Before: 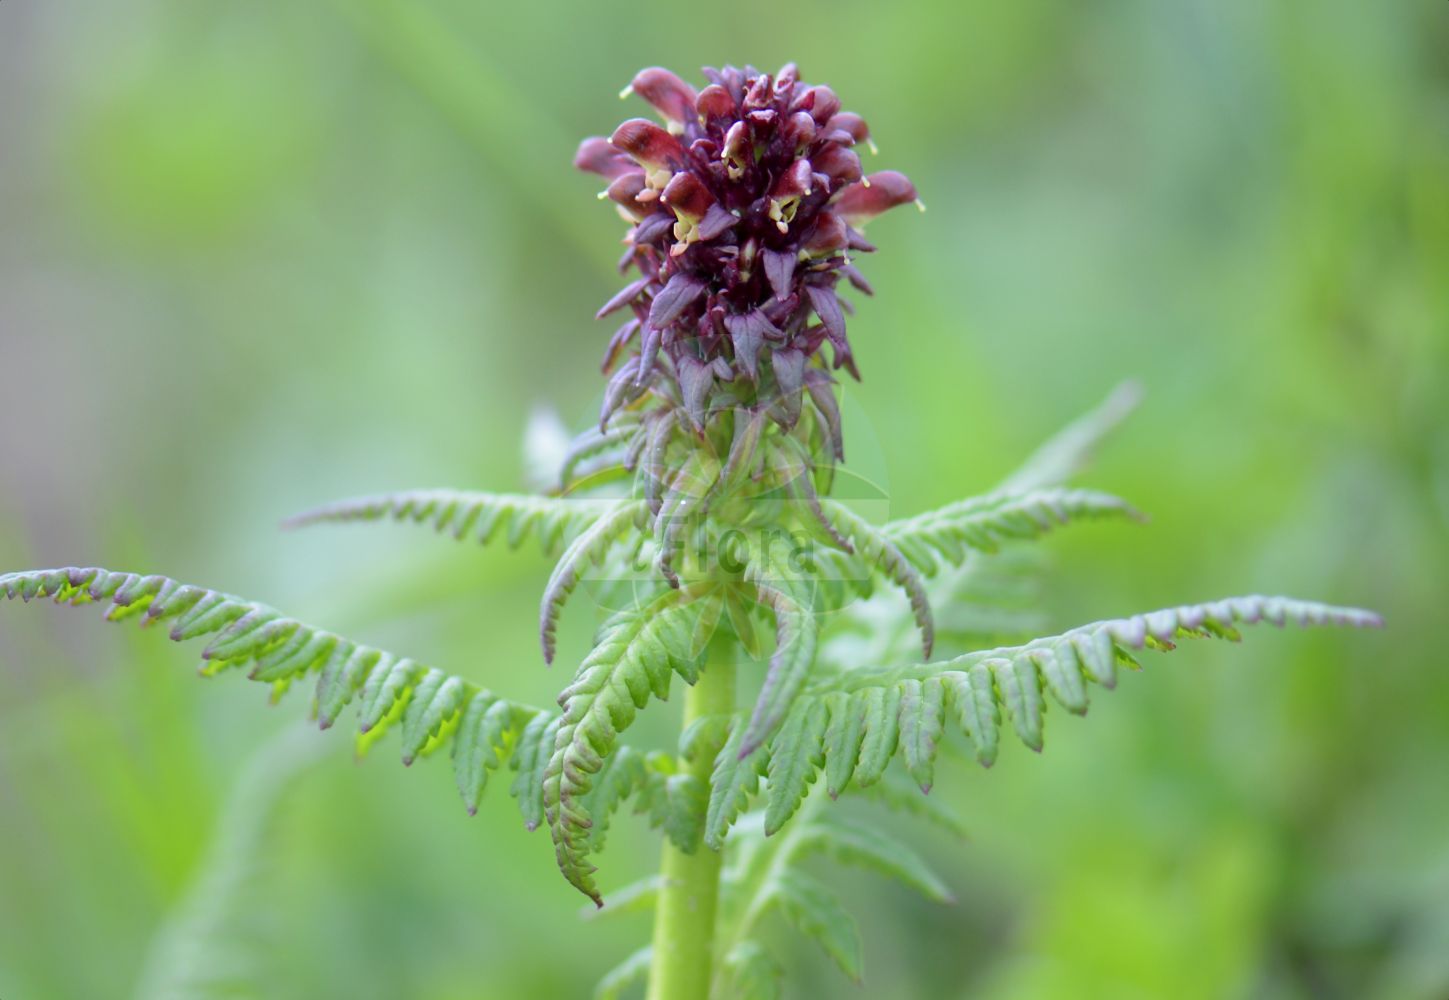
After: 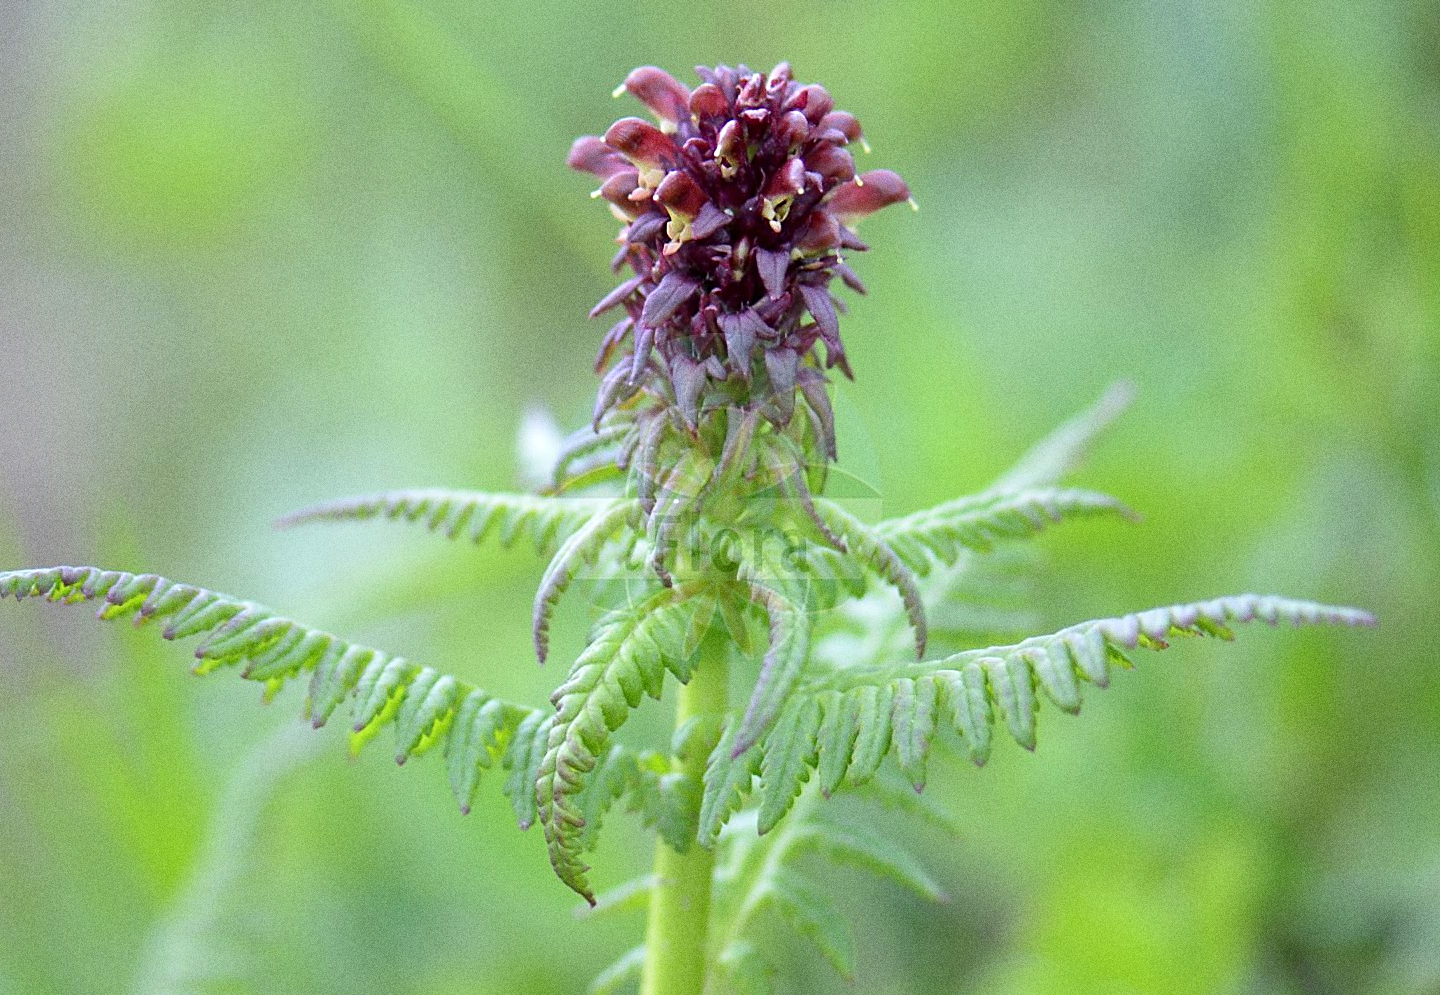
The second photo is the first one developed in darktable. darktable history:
exposure: exposure 0.2 EV, compensate highlight preservation false
sharpen: on, module defaults
crop and rotate: left 0.614%, top 0.179%, bottom 0.309%
grain: coarseness 9.61 ISO, strength 35.62%
